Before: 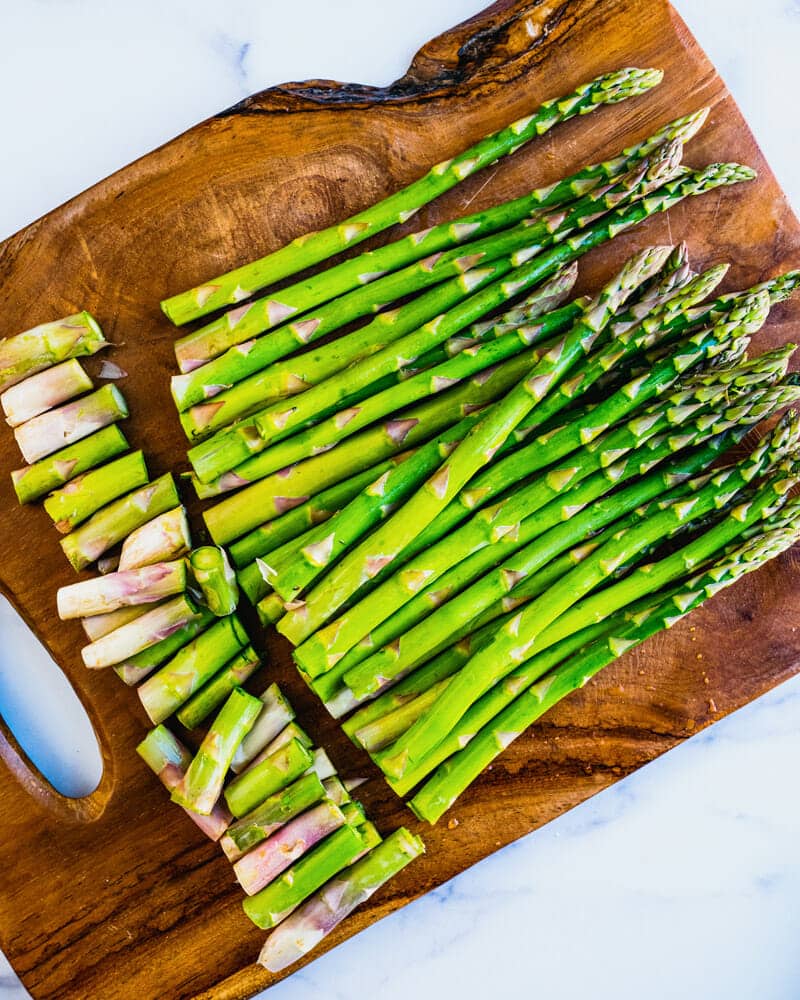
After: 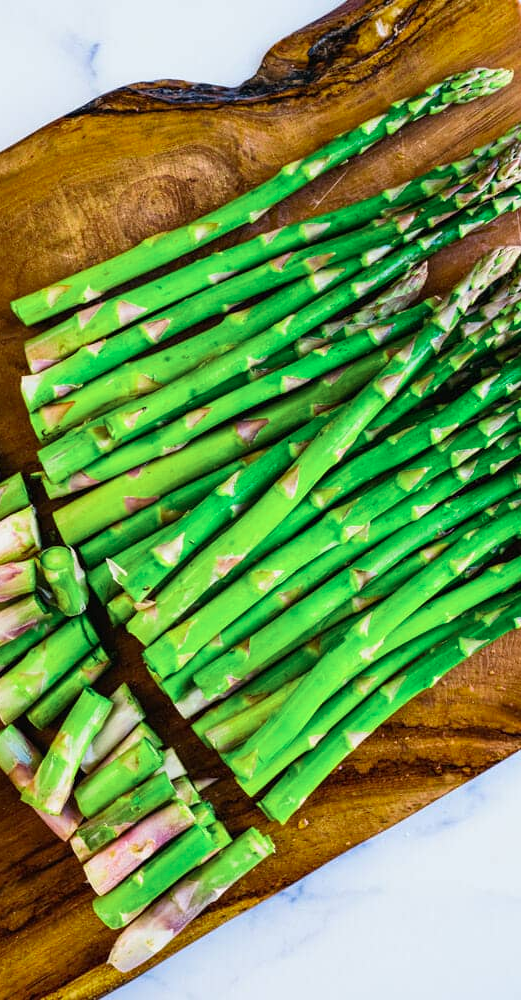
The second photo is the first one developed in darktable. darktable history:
crop and rotate: left 18.757%, right 16.042%
color zones: curves: ch2 [(0, 0.5) (0.143, 0.517) (0.286, 0.571) (0.429, 0.522) (0.571, 0.5) (0.714, 0.5) (0.857, 0.5) (1, 0.5)]
